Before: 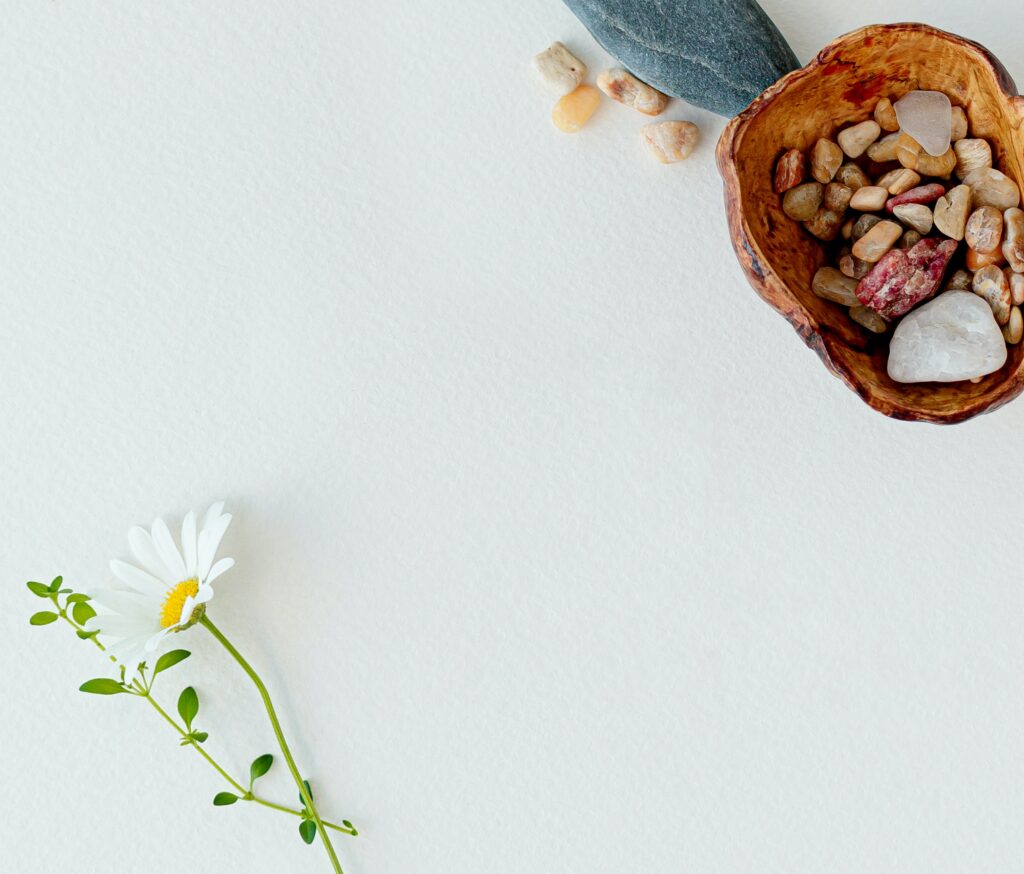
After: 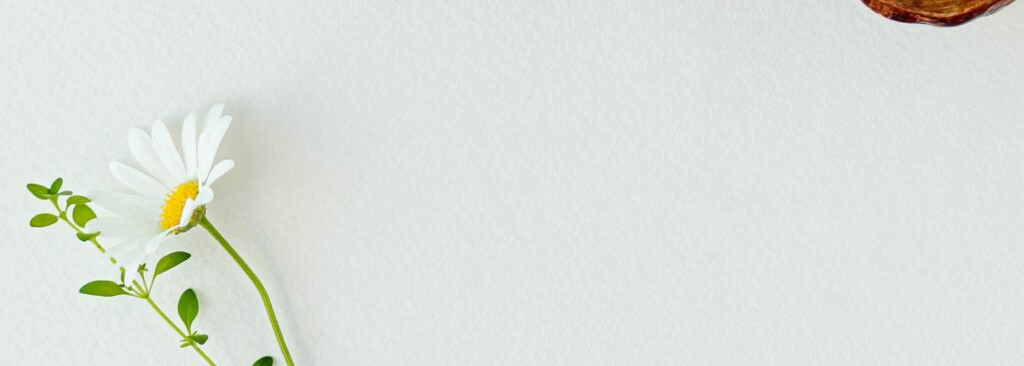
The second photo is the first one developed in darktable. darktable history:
white balance: red 1.009, blue 0.985
crop: top 45.551%, bottom 12.262%
